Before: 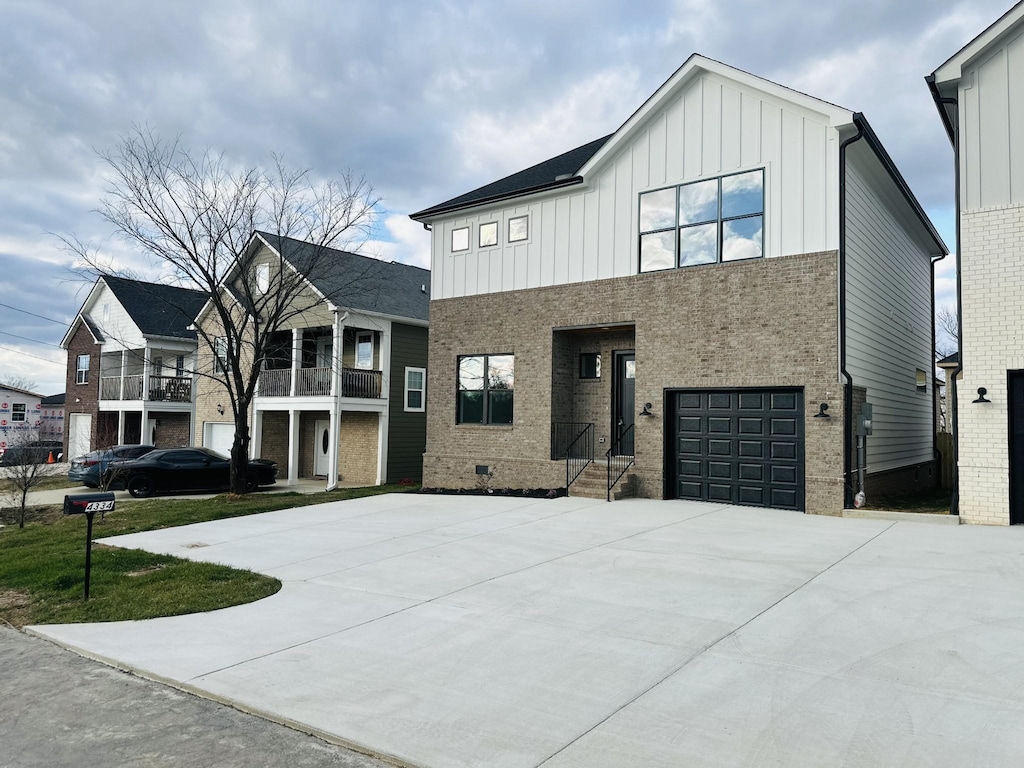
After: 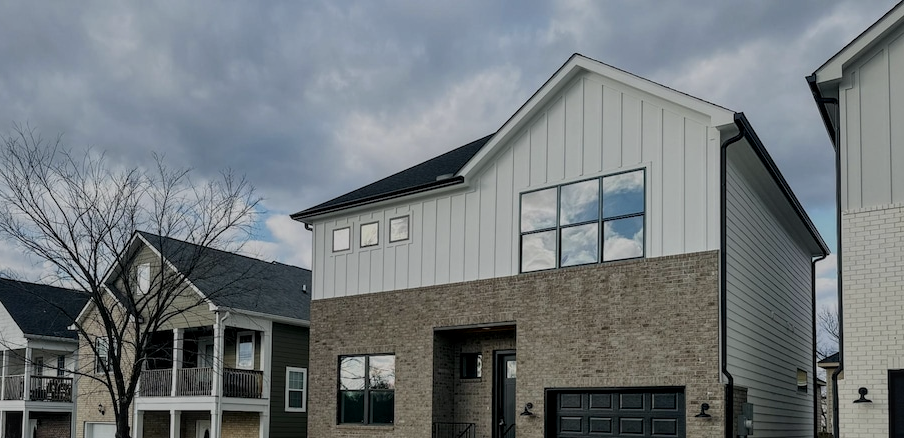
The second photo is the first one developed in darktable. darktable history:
crop and rotate: left 11.648%, bottom 42.921%
local contrast: on, module defaults
exposure: black level correction 0, exposure -0.867 EV, compensate exposure bias true, compensate highlight preservation false
